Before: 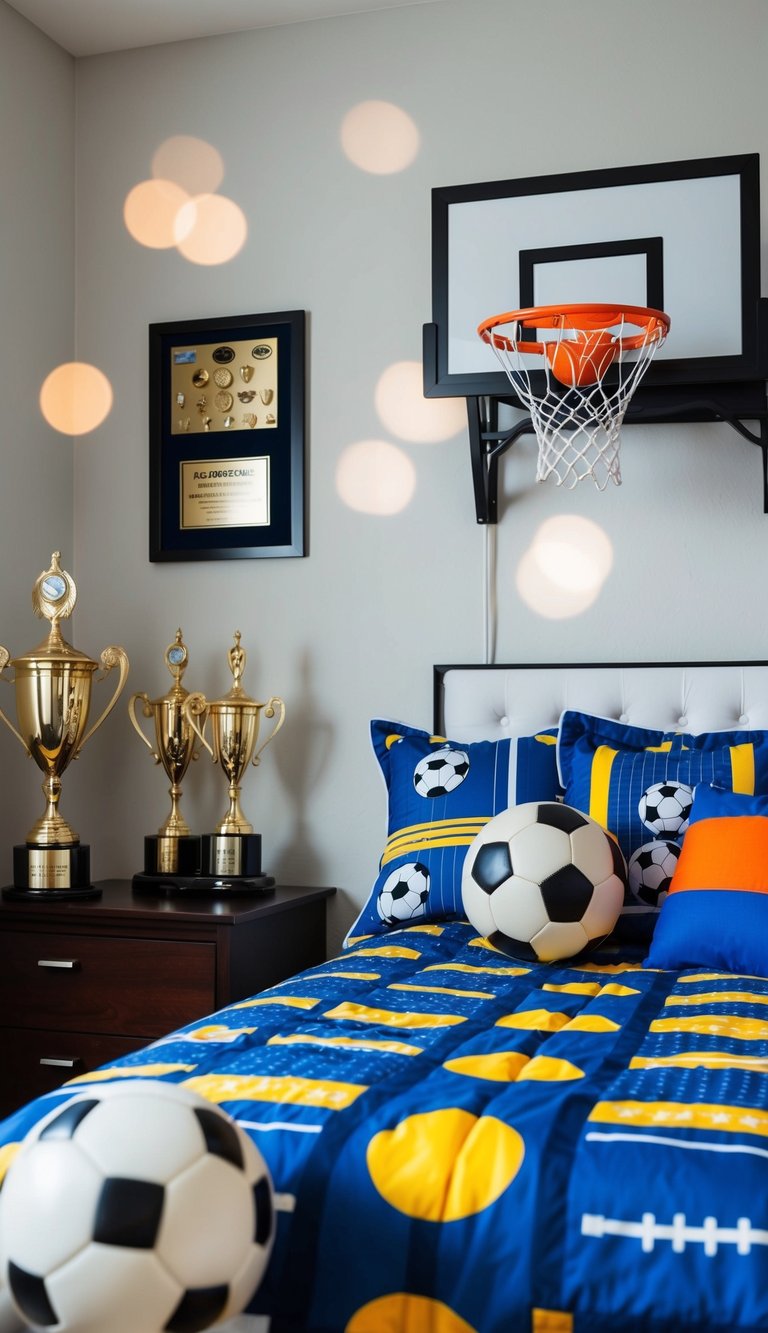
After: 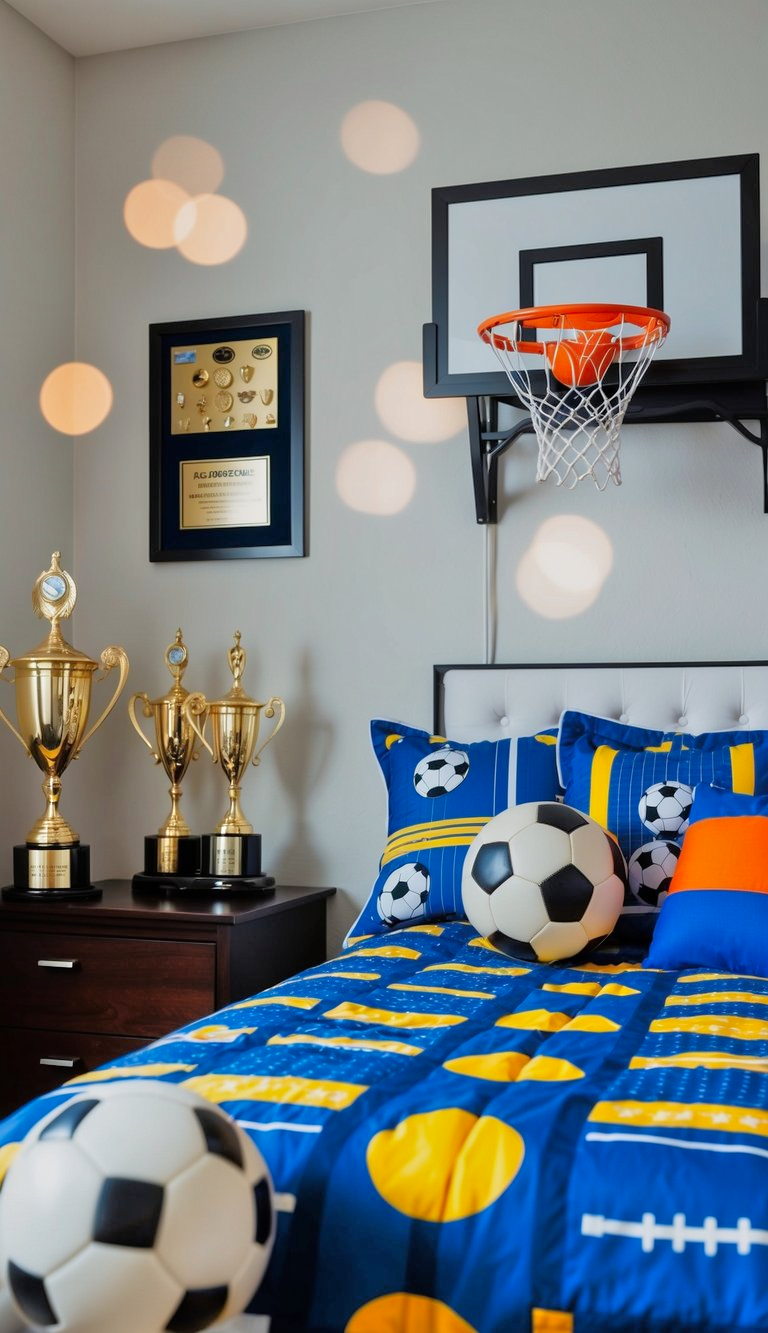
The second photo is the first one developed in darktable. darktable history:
tone equalizer: -7 EV 0.15 EV, -6 EV 0.6 EV, -5 EV 1.15 EV, -4 EV 1.33 EV, -3 EV 1.15 EV, -2 EV 0.6 EV, -1 EV 0.15 EV, mask exposure compensation -0.5 EV
shadows and highlights: radius 121.13, shadows 21.4, white point adjustment -9.72, highlights -14.39, soften with gaussian
